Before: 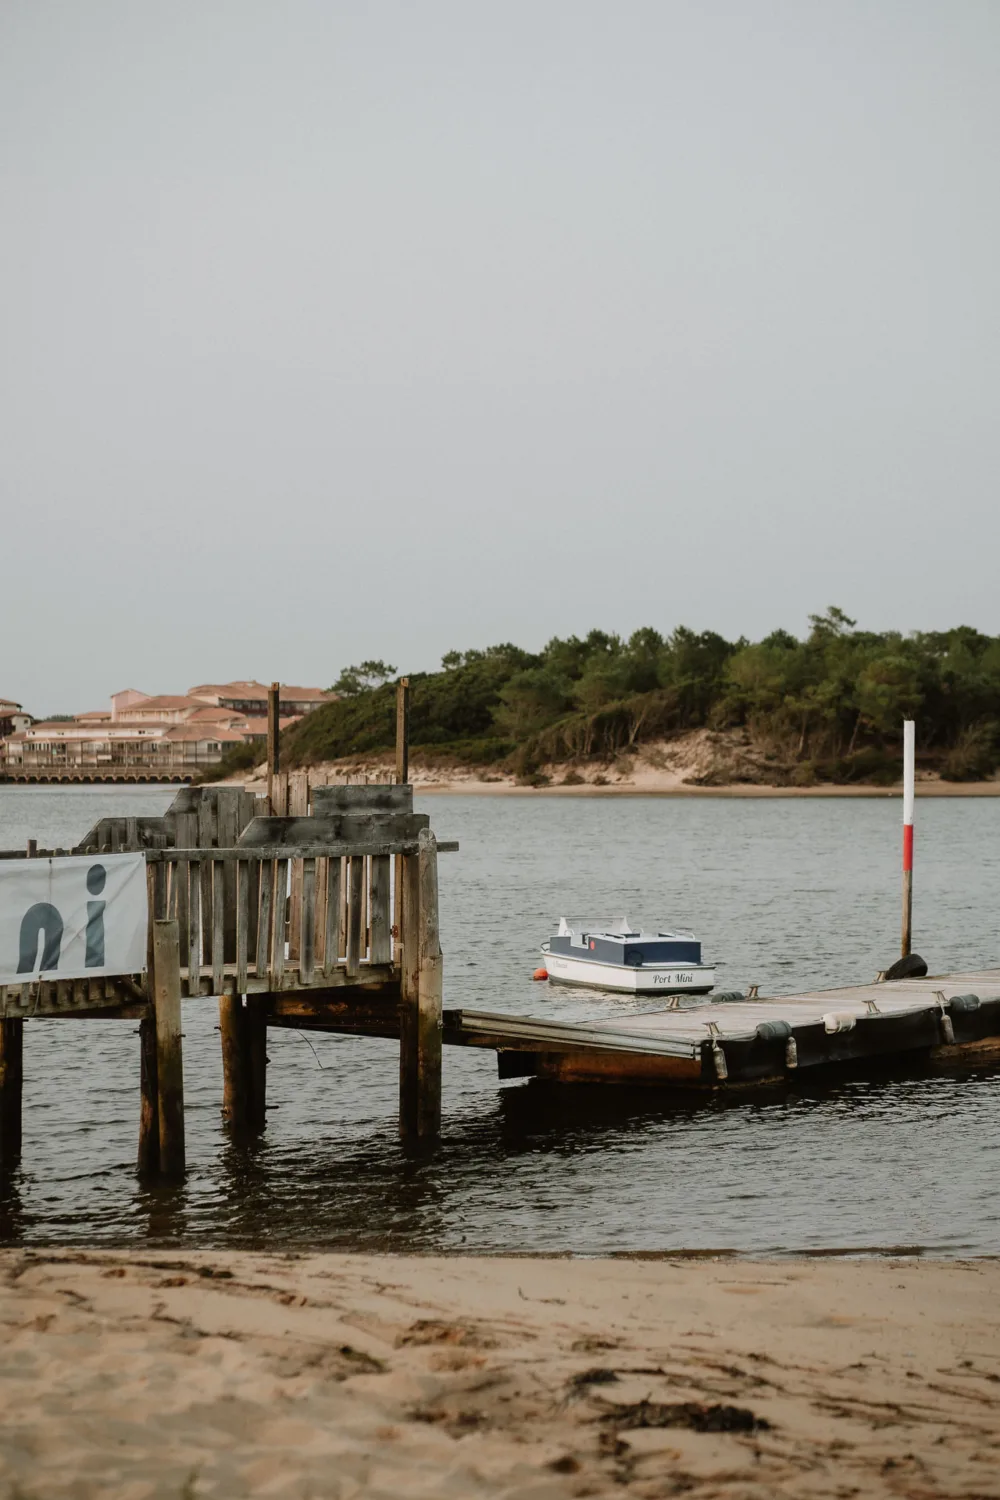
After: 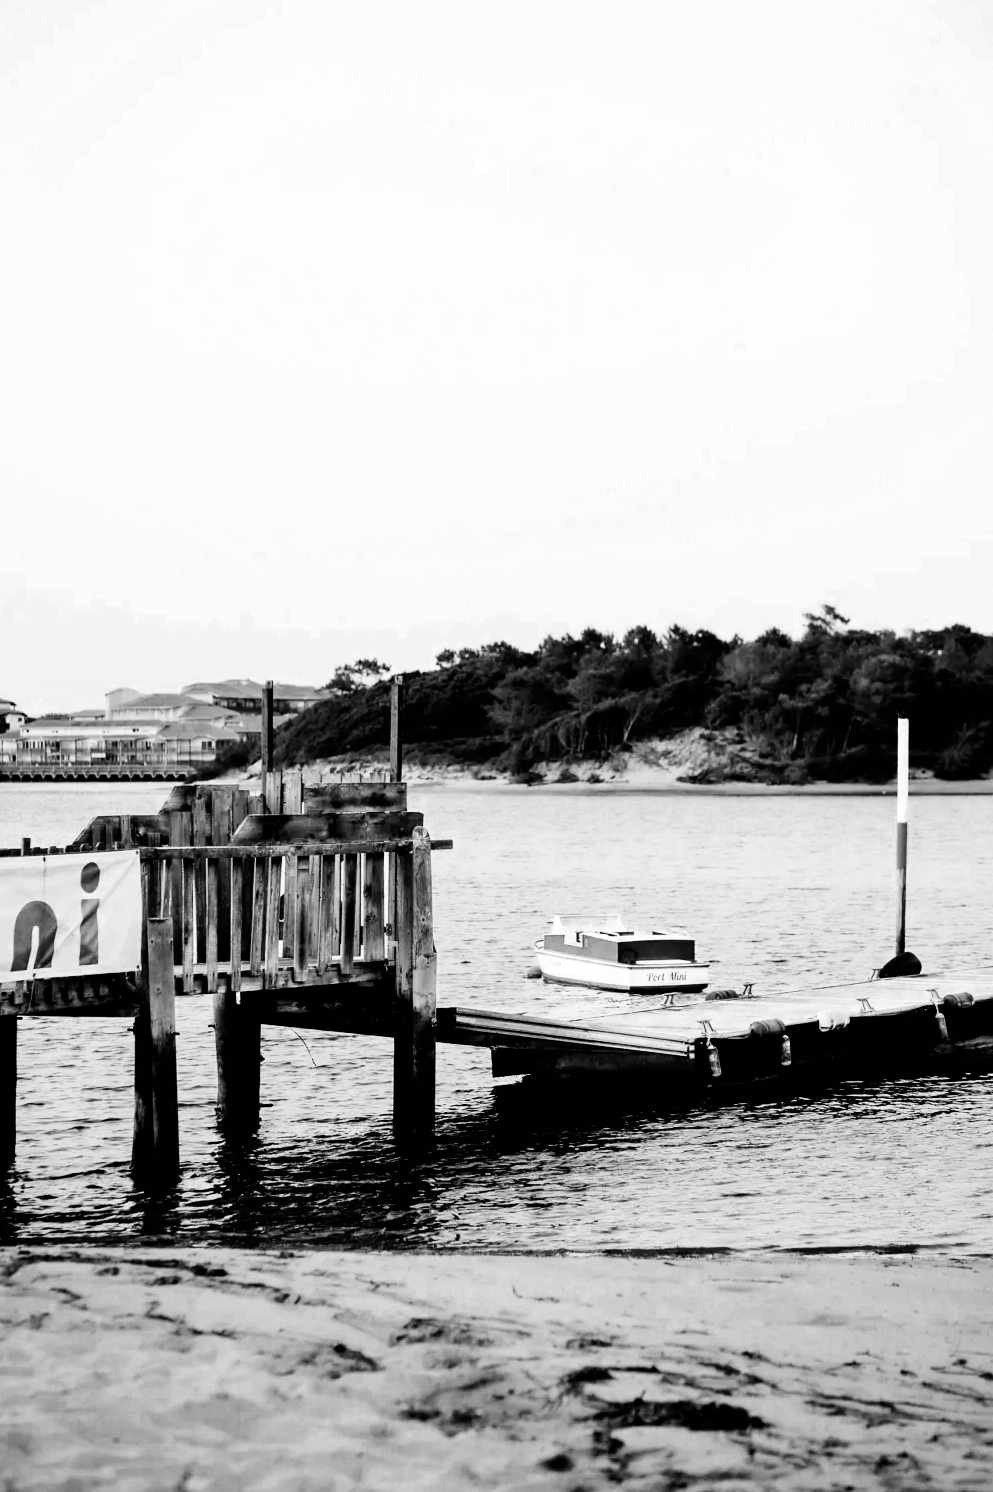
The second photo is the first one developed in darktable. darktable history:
filmic rgb: black relative exposure -5 EV, hardness 2.88, contrast 1.3
monochrome: on, module defaults
color balance rgb: linear chroma grading › global chroma 25%, perceptual saturation grading › global saturation 40%, perceptual brilliance grading › global brilliance 30%, global vibrance 40%
color zones: curves: ch0 [(0, 0.5) (0.125, 0.4) (0.25, 0.5) (0.375, 0.4) (0.5, 0.4) (0.625, 0.6) (0.75, 0.6) (0.875, 0.5)]; ch1 [(0, 0.35) (0.125, 0.45) (0.25, 0.35) (0.375, 0.35) (0.5, 0.35) (0.625, 0.35) (0.75, 0.45) (0.875, 0.35)]; ch2 [(0, 0.6) (0.125, 0.5) (0.25, 0.5) (0.375, 0.6) (0.5, 0.6) (0.625, 0.5) (0.75, 0.5) (0.875, 0.5)]
tone equalizer: -8 EV -0.75 EV, -7 EV -0.7 EV, -6 EV -0.6 EV, -5 EV -0.4 EV, -3 EV 0.4 EV, -2 EV 0.6 EV, -1 EV 0.7 EV, +0 EV 0.75 EV, edges refinement/feathering 500, mask exposure compensation -1.57 EV, preserve details no
exposure: black level correction 0.001, compensate highlight preservation false
crop and rotate: left 0.614%, top 0.179%, bottom 0.309%
